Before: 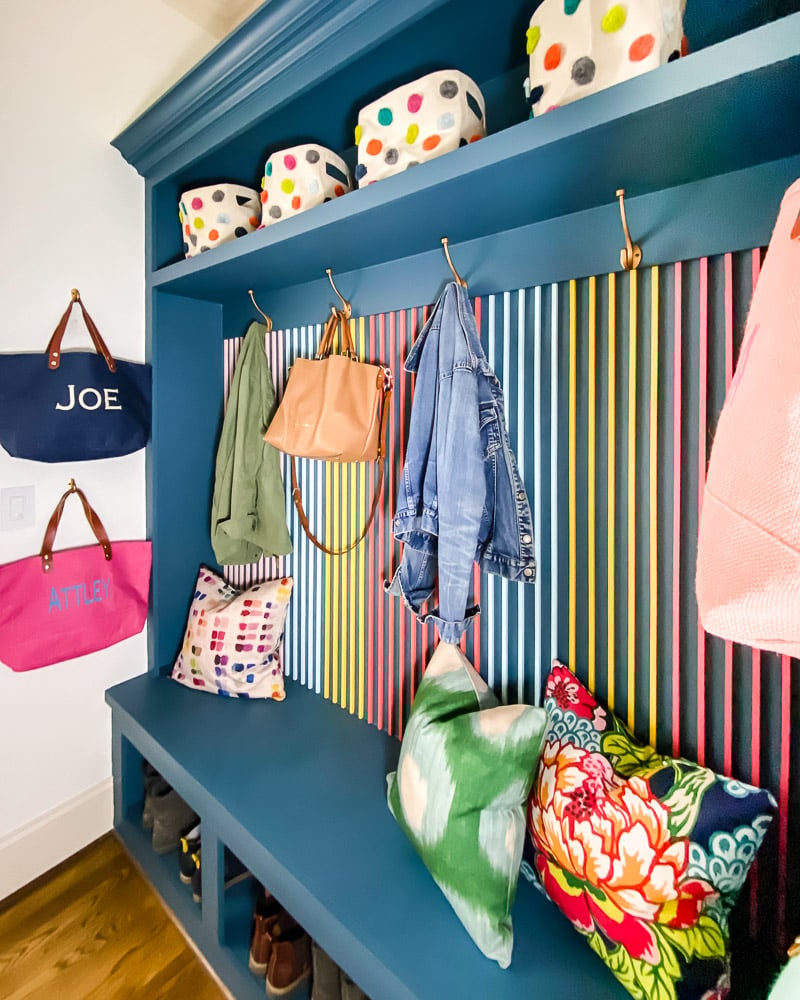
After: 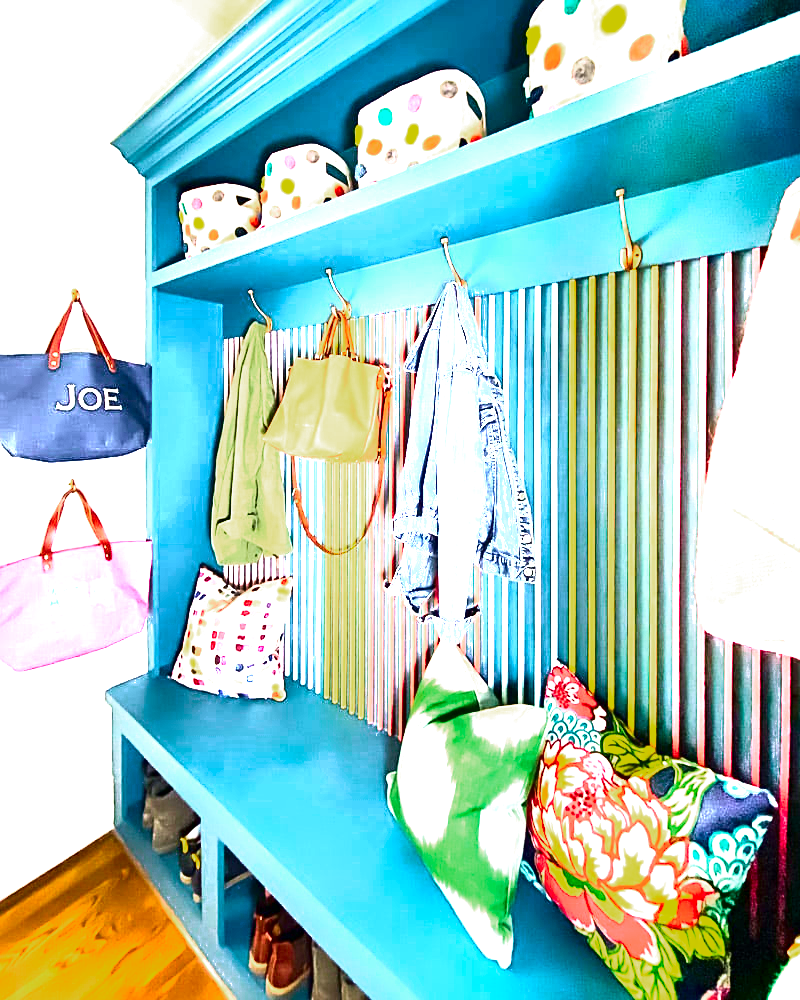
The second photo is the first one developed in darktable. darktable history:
exposure: black level correction 0, exposure 1.741 EV, compensate exposure bias true, compensate highlight preservation false
velvia: on, module defaults
sharpen: radius 2.529, amount 0.323
tone curve: curves: ch0 [(0, 0) (0.139, 0.067) (0.319, 0.269) (0.498, 0.505) (0.725, 0.824) (0.864, 0.945) (0.985, 1)]; ch1 [(0, 0) (0.291, 0.197) (0.456, 0.426) (0.495, 0.488) (0.557, 0.578) (0.599, 0.644) (0.702, 0.786) (1, 1)]; ch2 [(0, 0) (0.125, 0.089) (0.353, 0.329) (0.447, 0.43) (0.557, 0.566) (0.63, 0.667) (1, 1)], color space Lab, independent channels, preserve colors none
color zones: curves: ch0 [(0.203, 0.433) (0.607, 0.517) (0.697, 0.696) (0.705, 0.897)]
